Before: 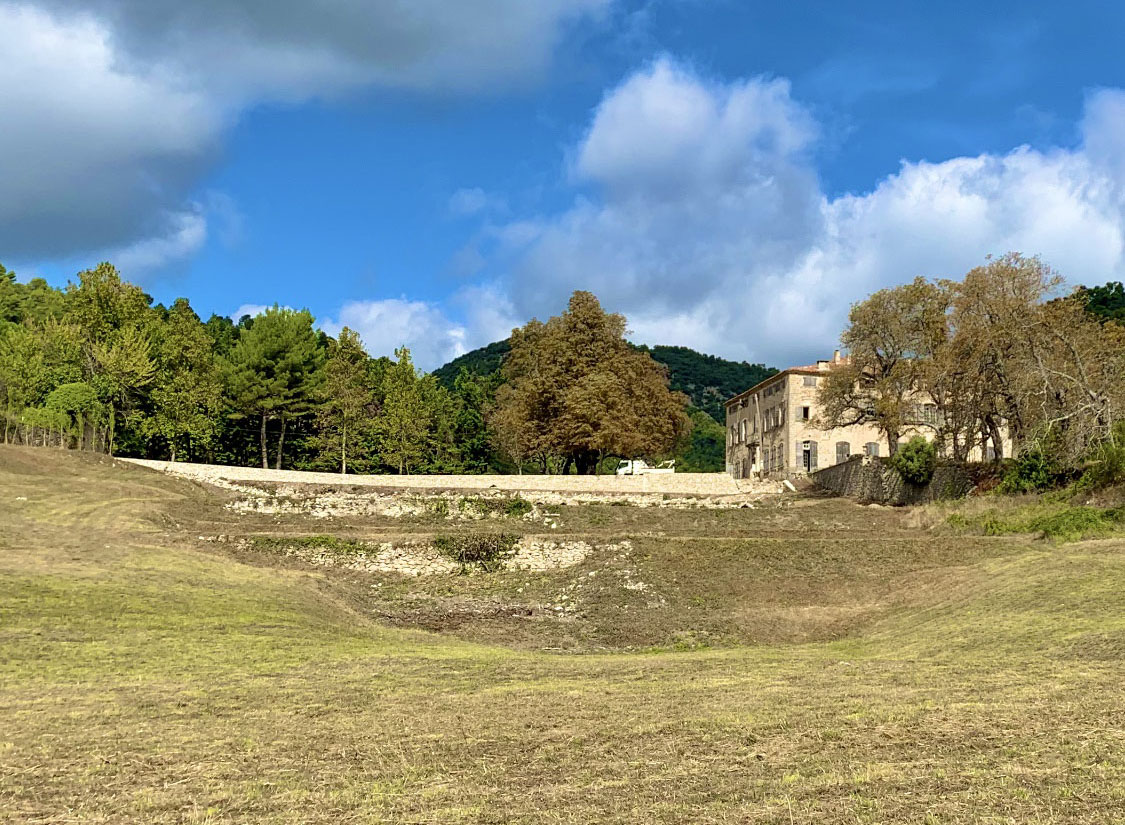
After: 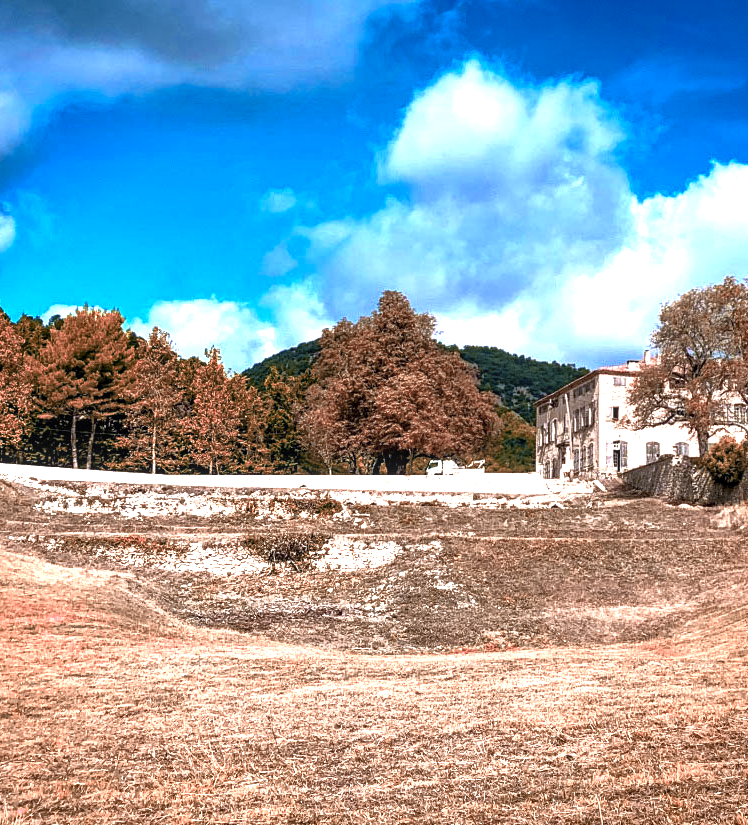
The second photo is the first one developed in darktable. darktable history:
color zones: curves: ch2 [(0, 0.488) (0.143, 0.417) (0.286, 0.212) (0.429, 0.179) (0.571, 0.154) (0.714, 0.415) (0.857, 0.495) (1, 0.488)]
local contrast: on, module defaults
rgb curve: curves: ch0 [(0, 0) (0.415, 0.237) (1, 1)]
white balance: red 1.042, blue 1.17
levels: levels [0, 0.498, 0.996]
exposure: exposure 1 EV, compensate highlight preservation false
crop: left 16.899%, right 16.556%
vignetting: fall-off start 88.53%, fall-off radius 44.2%, saturation 0.376, width/height ratio 1.161
